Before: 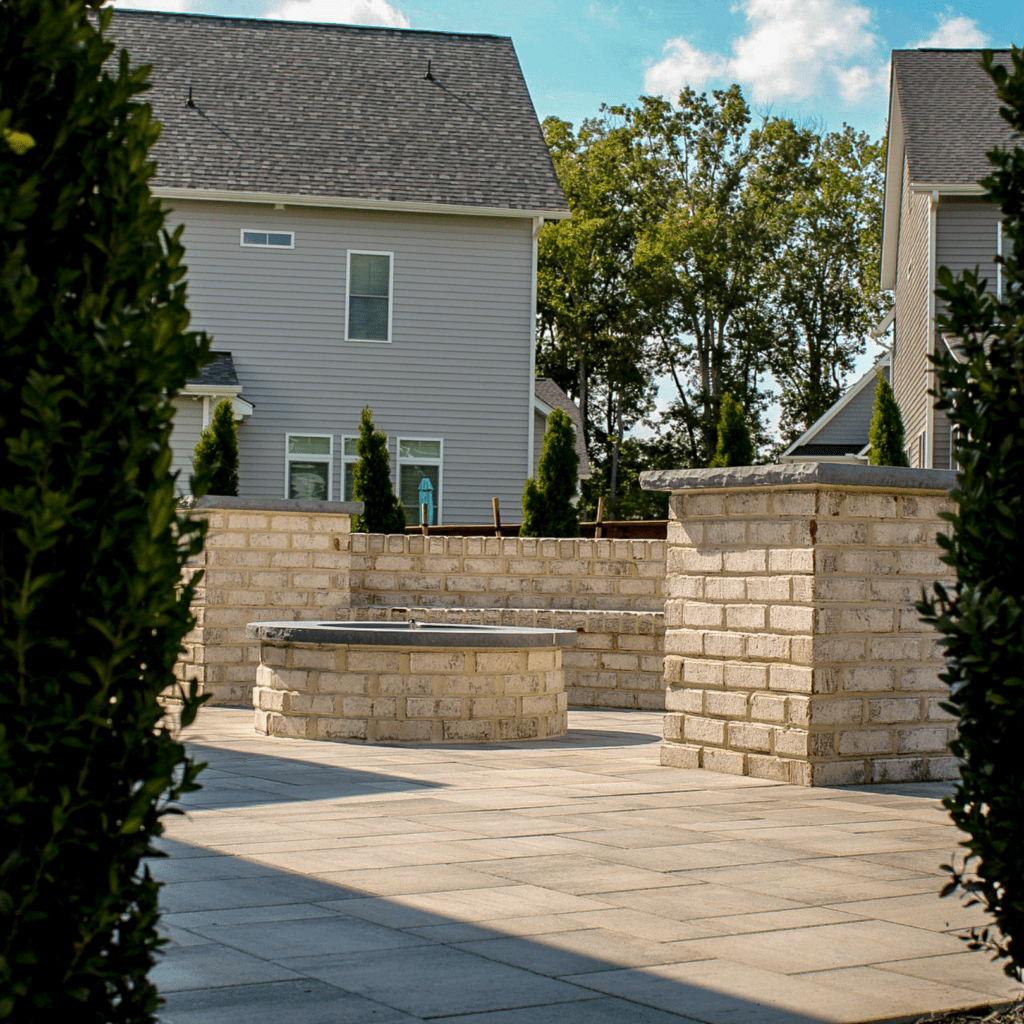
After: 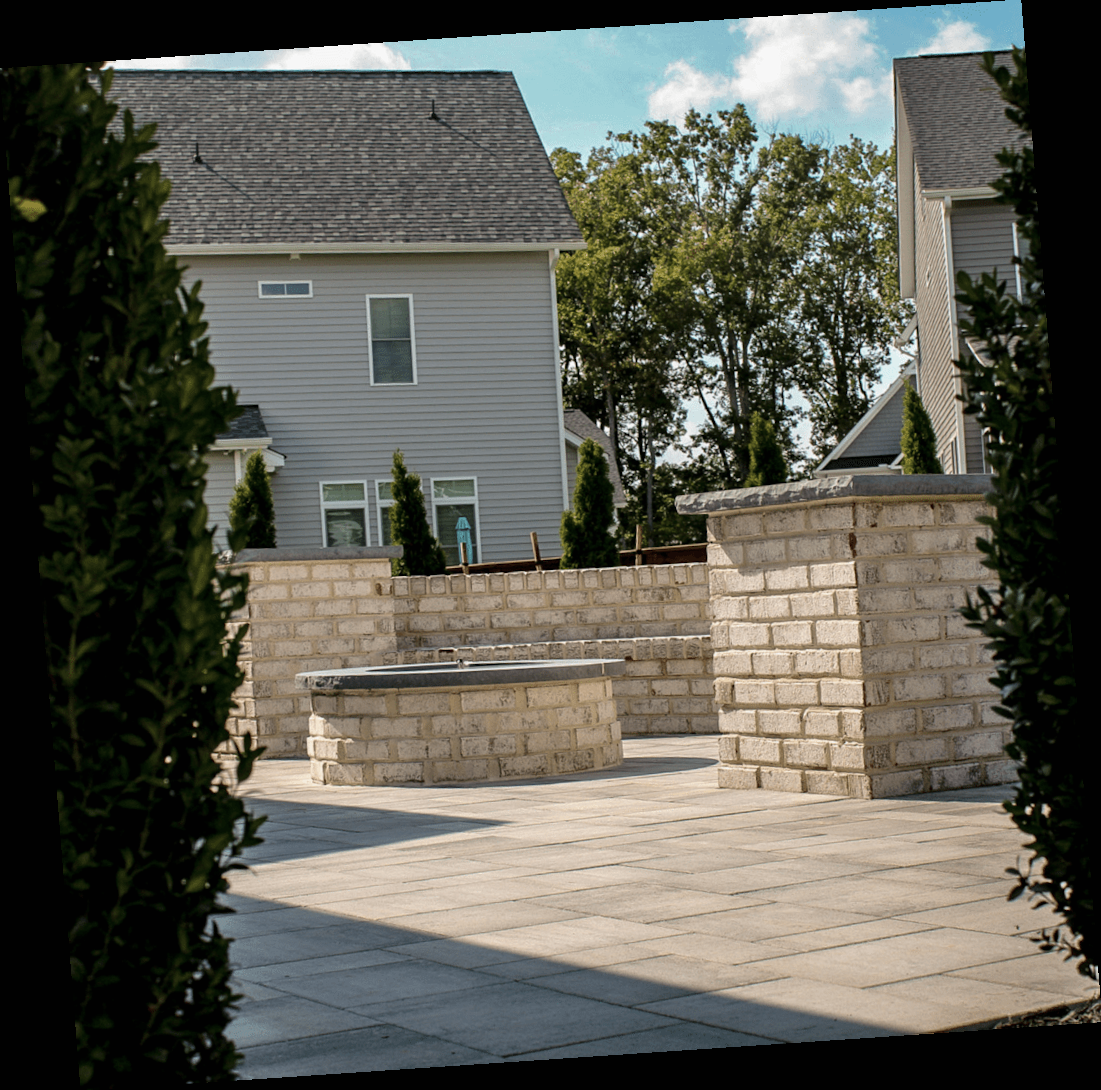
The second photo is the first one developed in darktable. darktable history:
exposure: black level correction 0, compensate exposure bias true, compensate highlight preservation false
contrast brightness saturation: contrast 0.06, brightness -0.01, saturation -0.23
rotate and perspective: rotation -4.2°, shear 0.006, automatic cropping off
